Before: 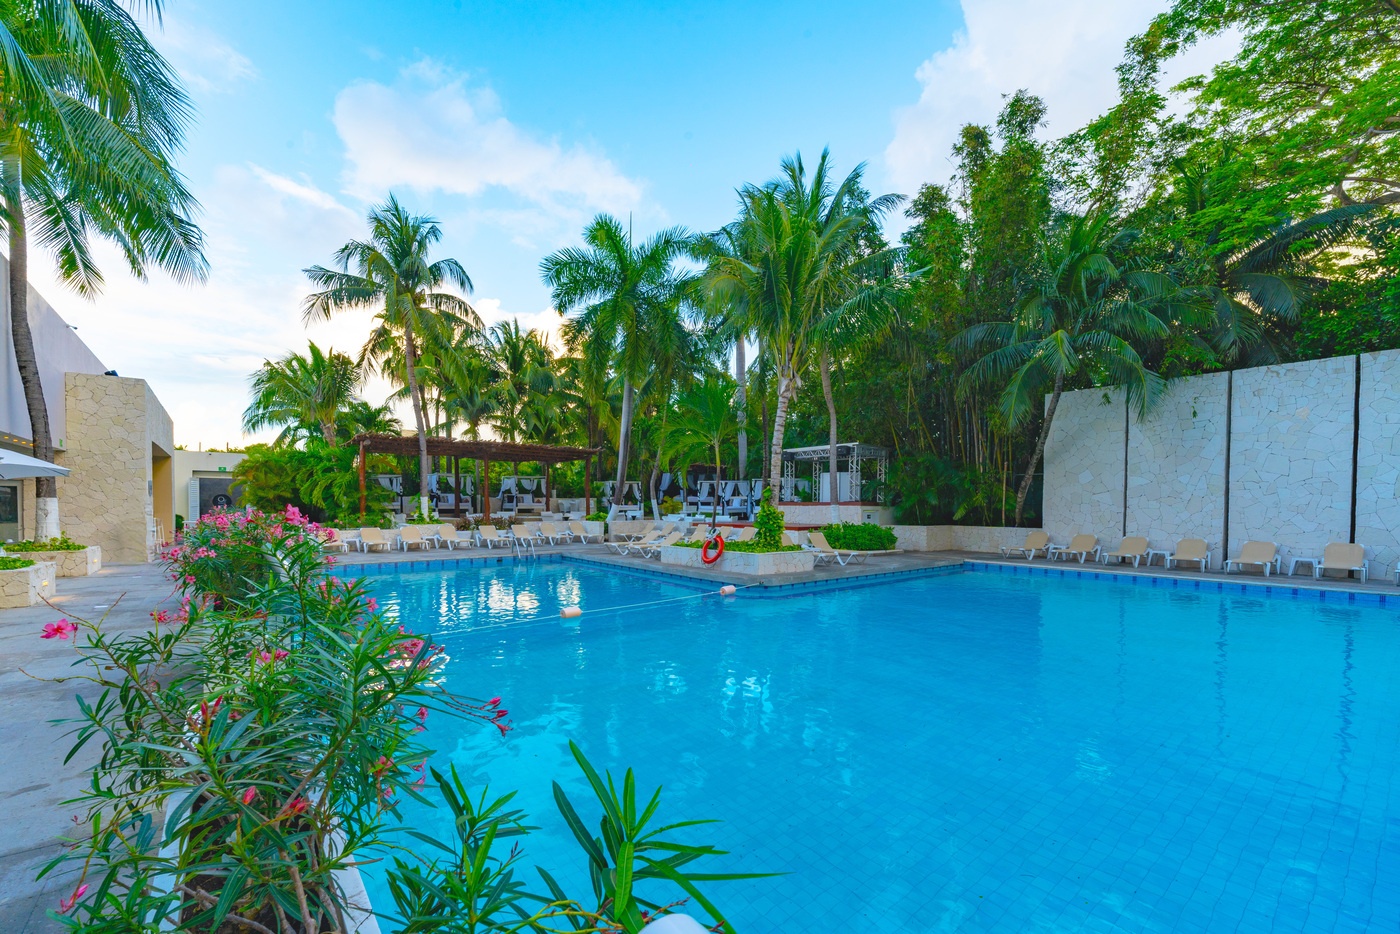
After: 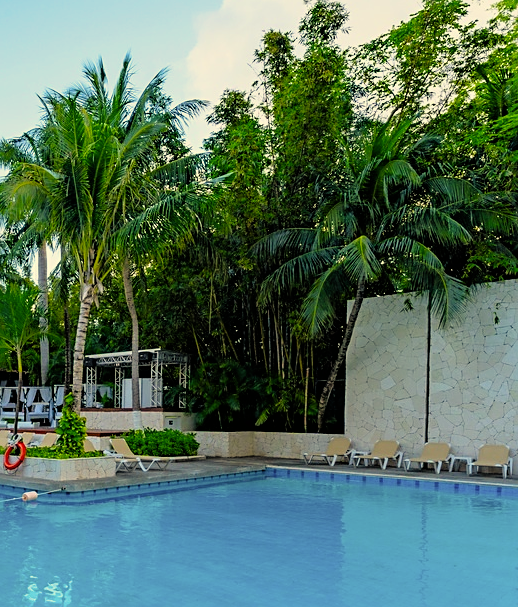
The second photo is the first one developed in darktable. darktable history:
sharpen: amount 0.492
crop and rotate: left 49.868%, top 10.14%, right 13.109%, bottom 24.79%
filmic rgb: black relative exposure -3.68 EV, white relative exposure 2.77 EV, dynamic range scaling -5.83%, hardness 3.03, color science v6 (2022), iterations of high-quality reconstruction 0
color correction: highlights a* 2.42, highlights b* 22.8
